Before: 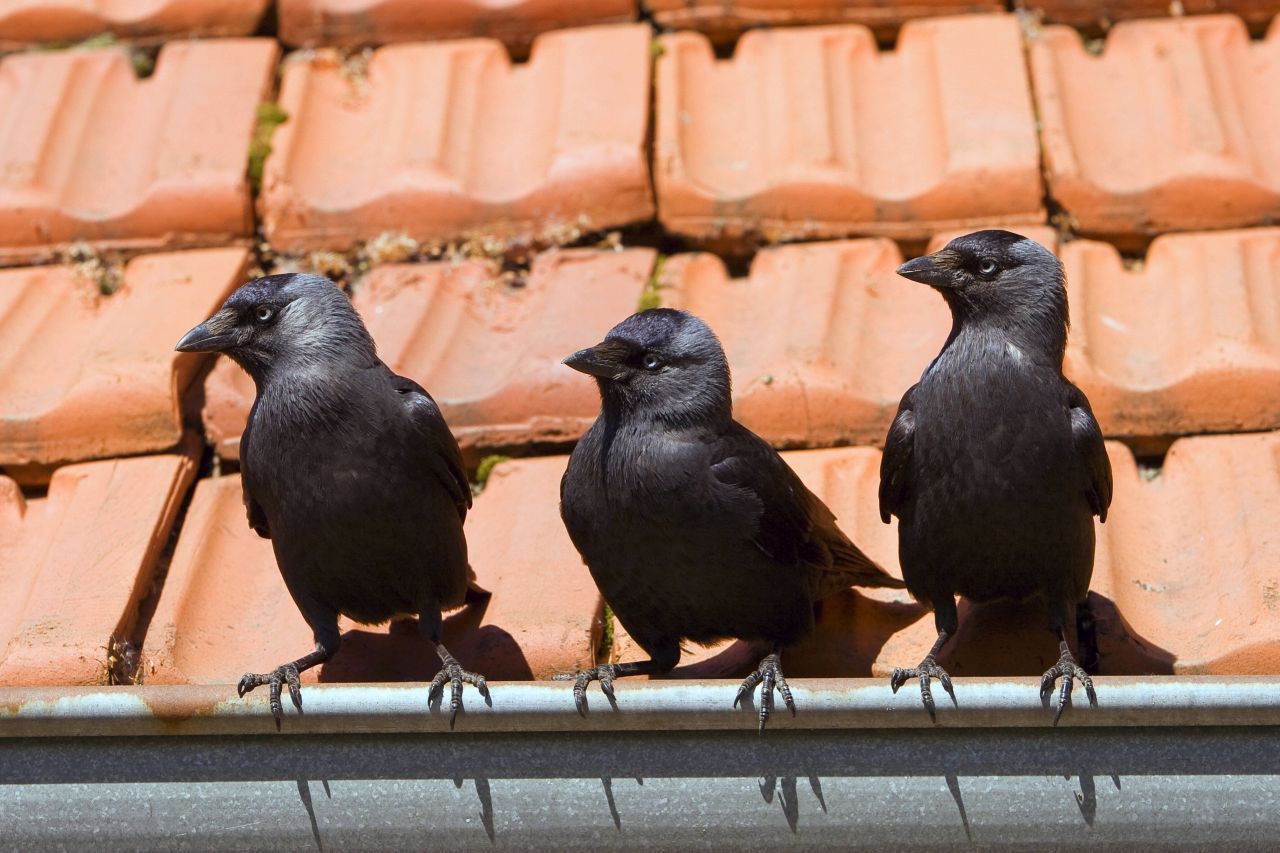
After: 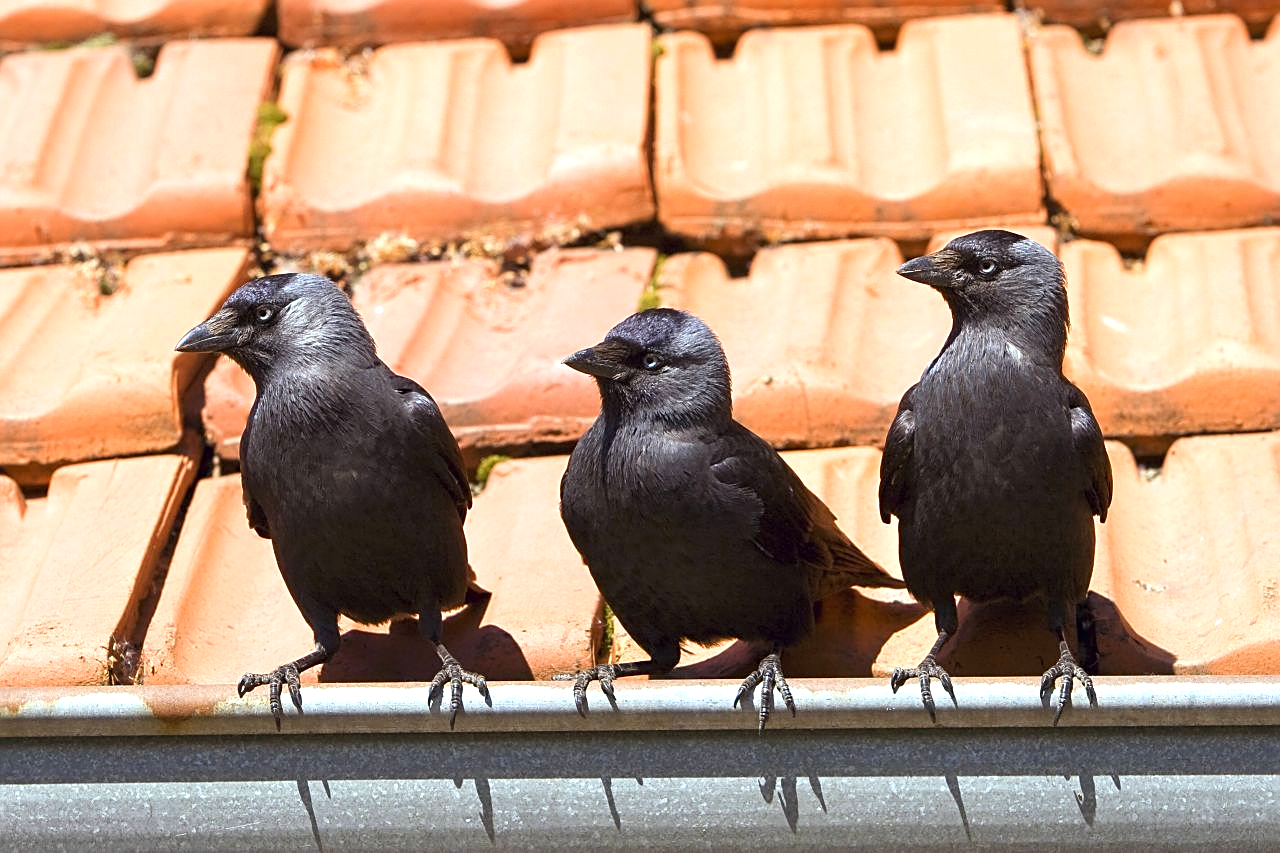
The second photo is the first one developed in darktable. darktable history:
exposure: exposure 0.645 EV, compensate highlight preservation false
sharpen: on, module defaults
